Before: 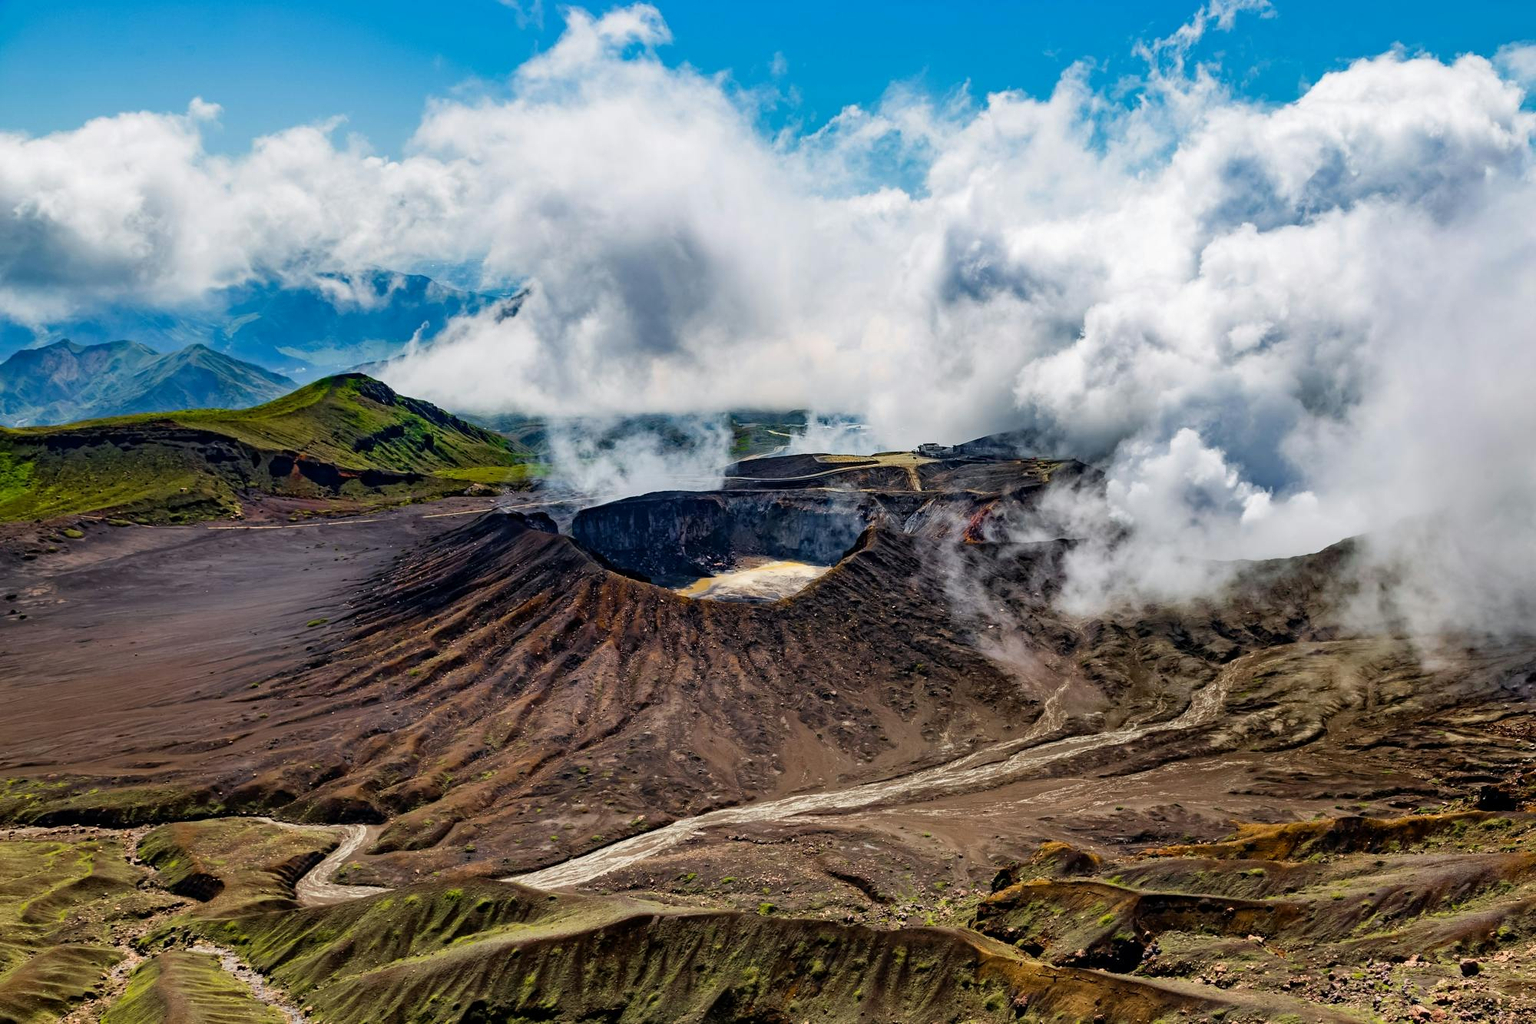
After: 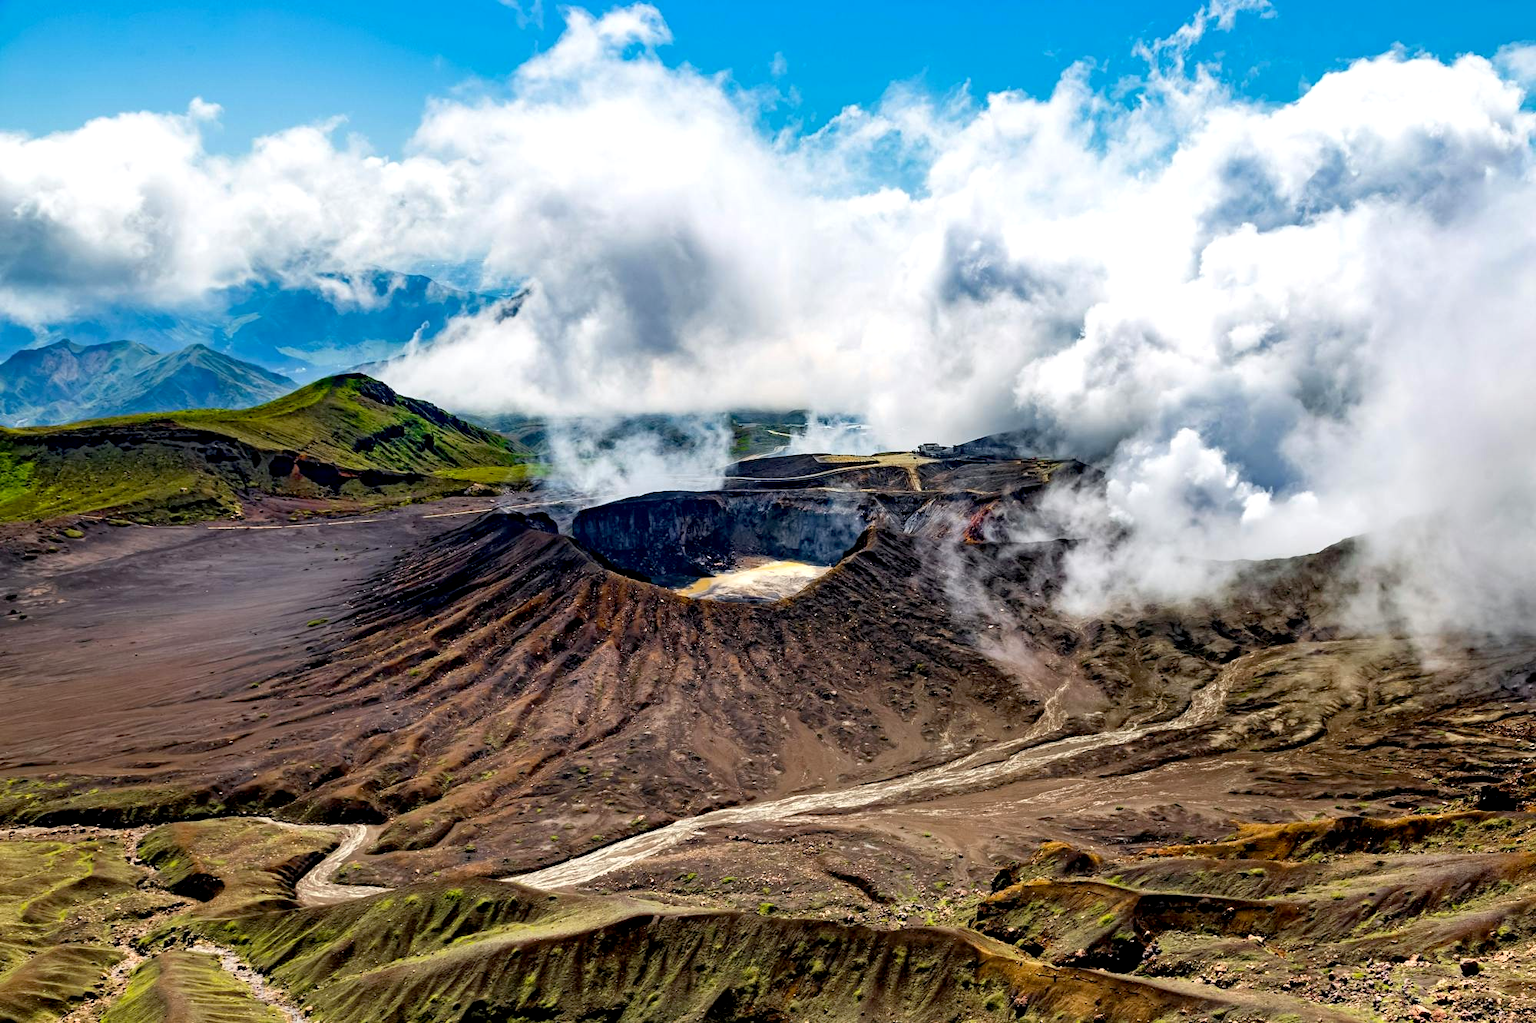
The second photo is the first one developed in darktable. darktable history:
exposure: black level correction 0.005, exposure 0.409 EV, compensate exposure bias true, compensate highlight preservation false
